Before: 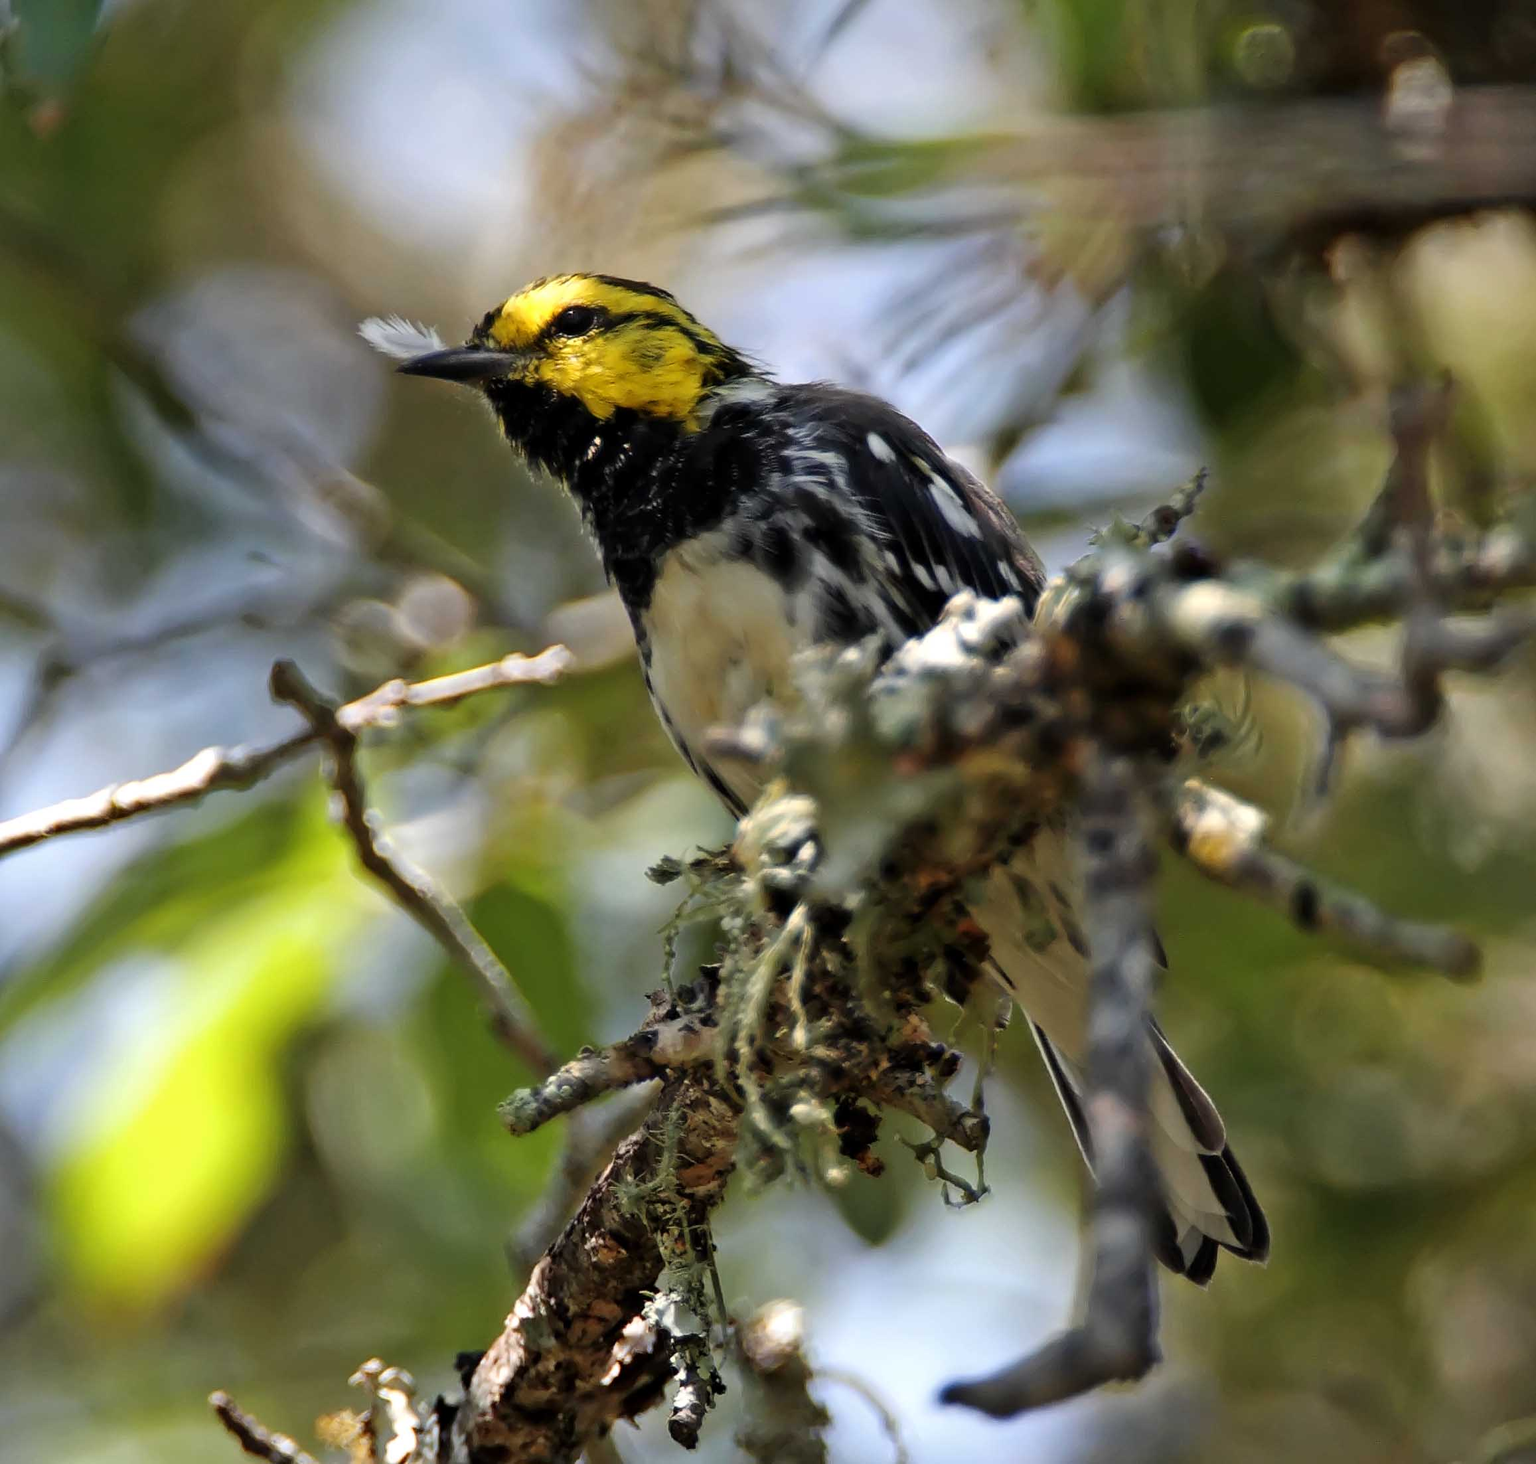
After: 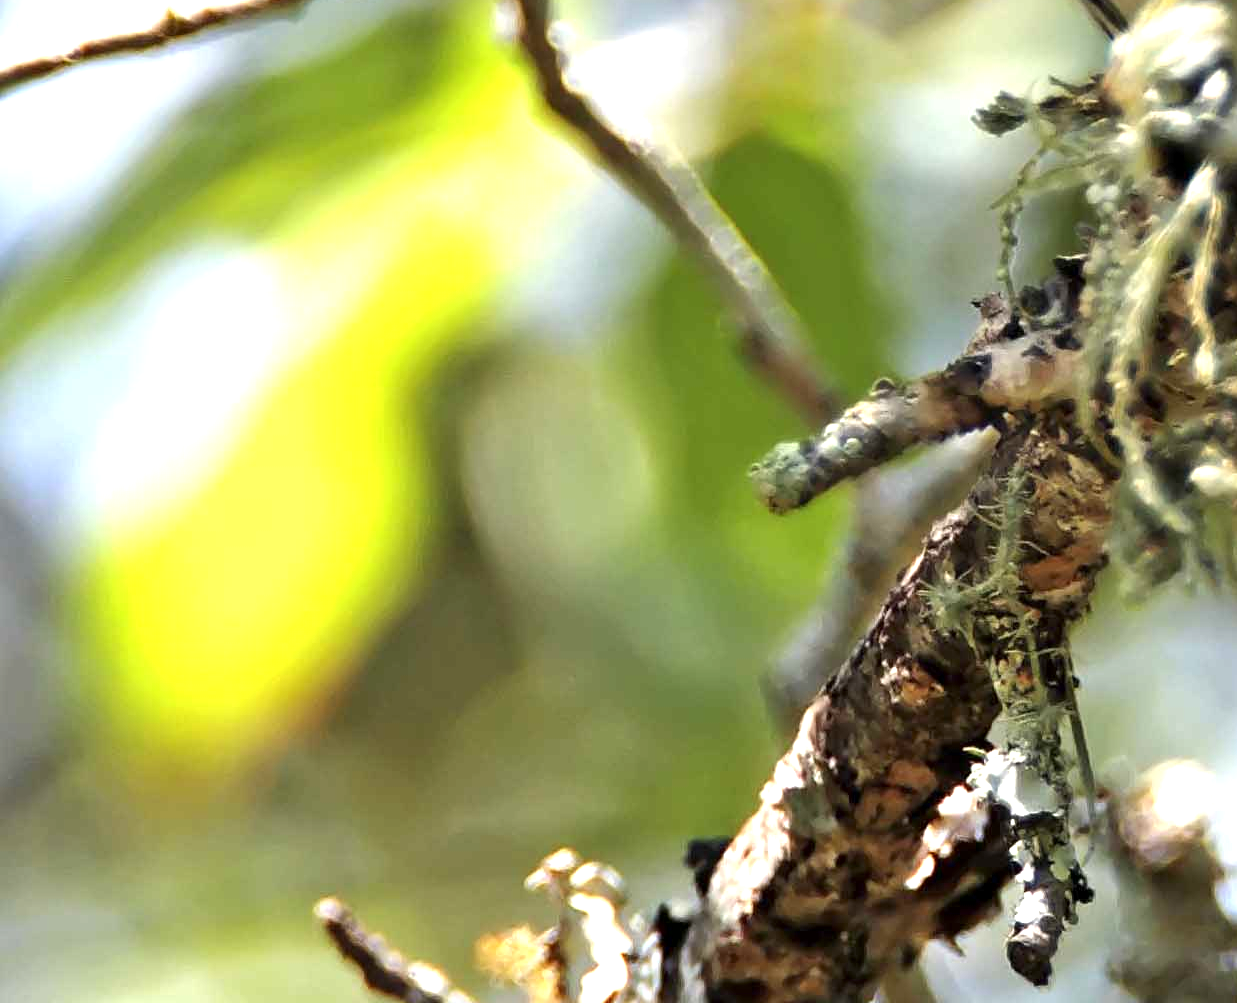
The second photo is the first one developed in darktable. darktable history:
crop and rotate: top 54.313%, right 46.543%, bottom 0.155%
tone equalizer: edges refinement/feathering 500, mask exposure compensation -1.57 EV, preserve details no
exposure: exposure 1 EV, compensate highlight preservation false
